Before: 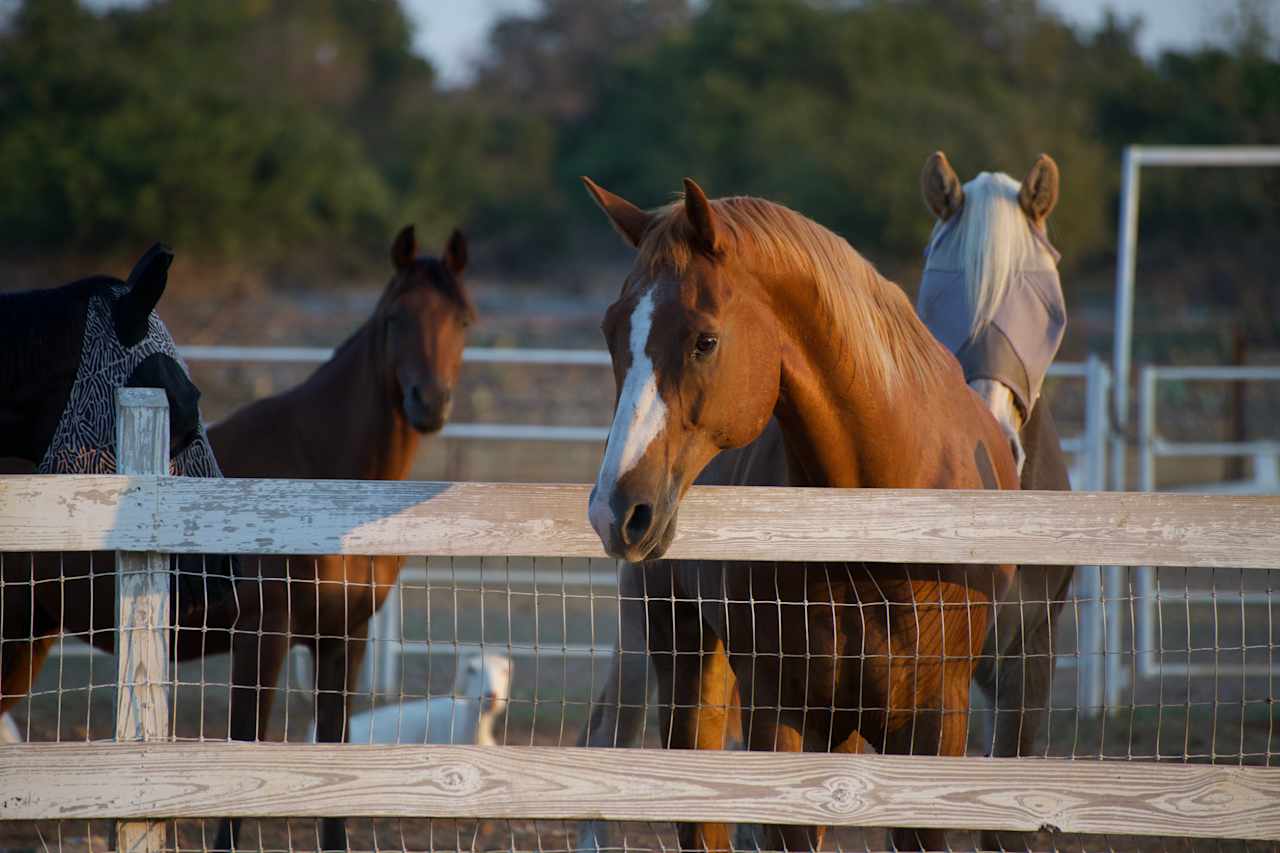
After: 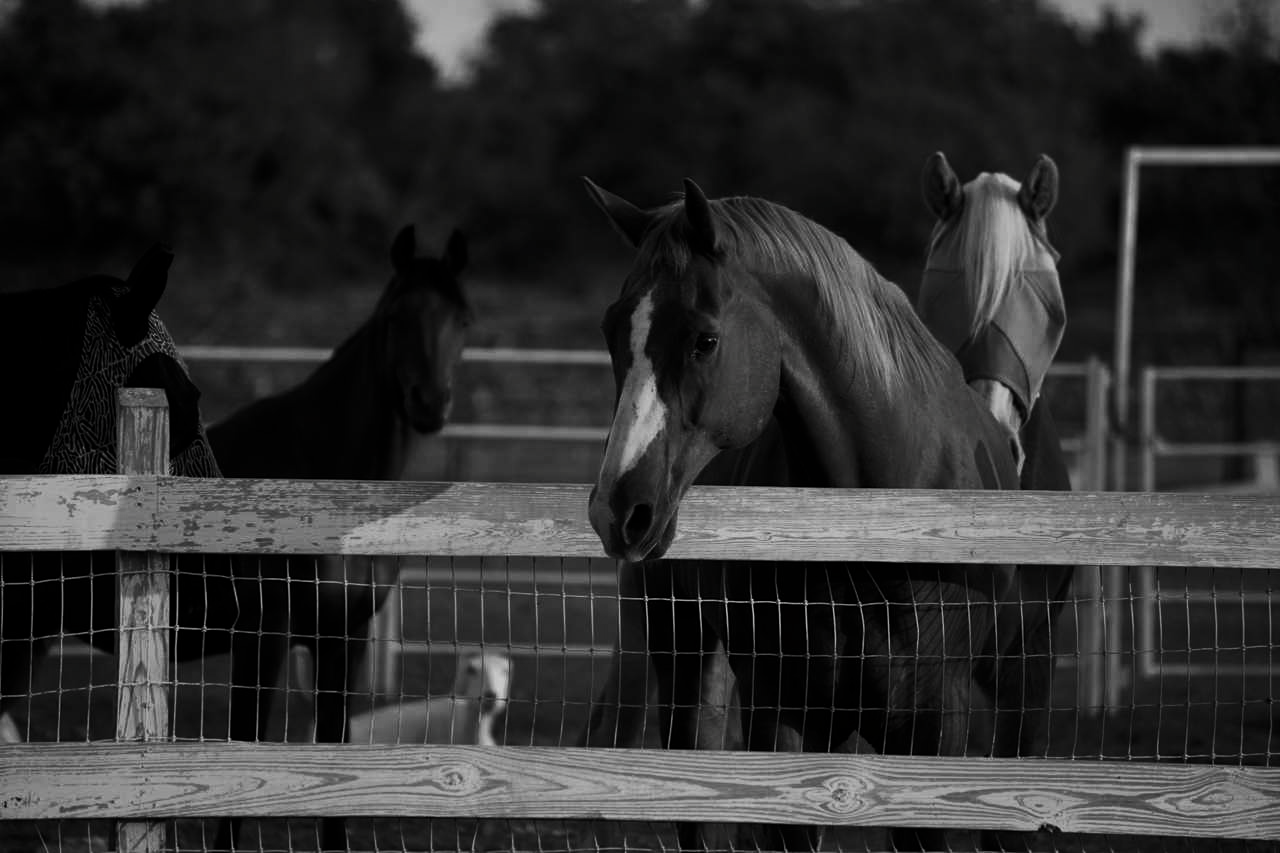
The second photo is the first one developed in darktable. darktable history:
contrast brightness saturation: contrast -0.027, brightness -0.573, saturation -0.994
shadows and highlights: shadows 40.13, highlights -54.74, low approximation 0.01, soften with gaussian
